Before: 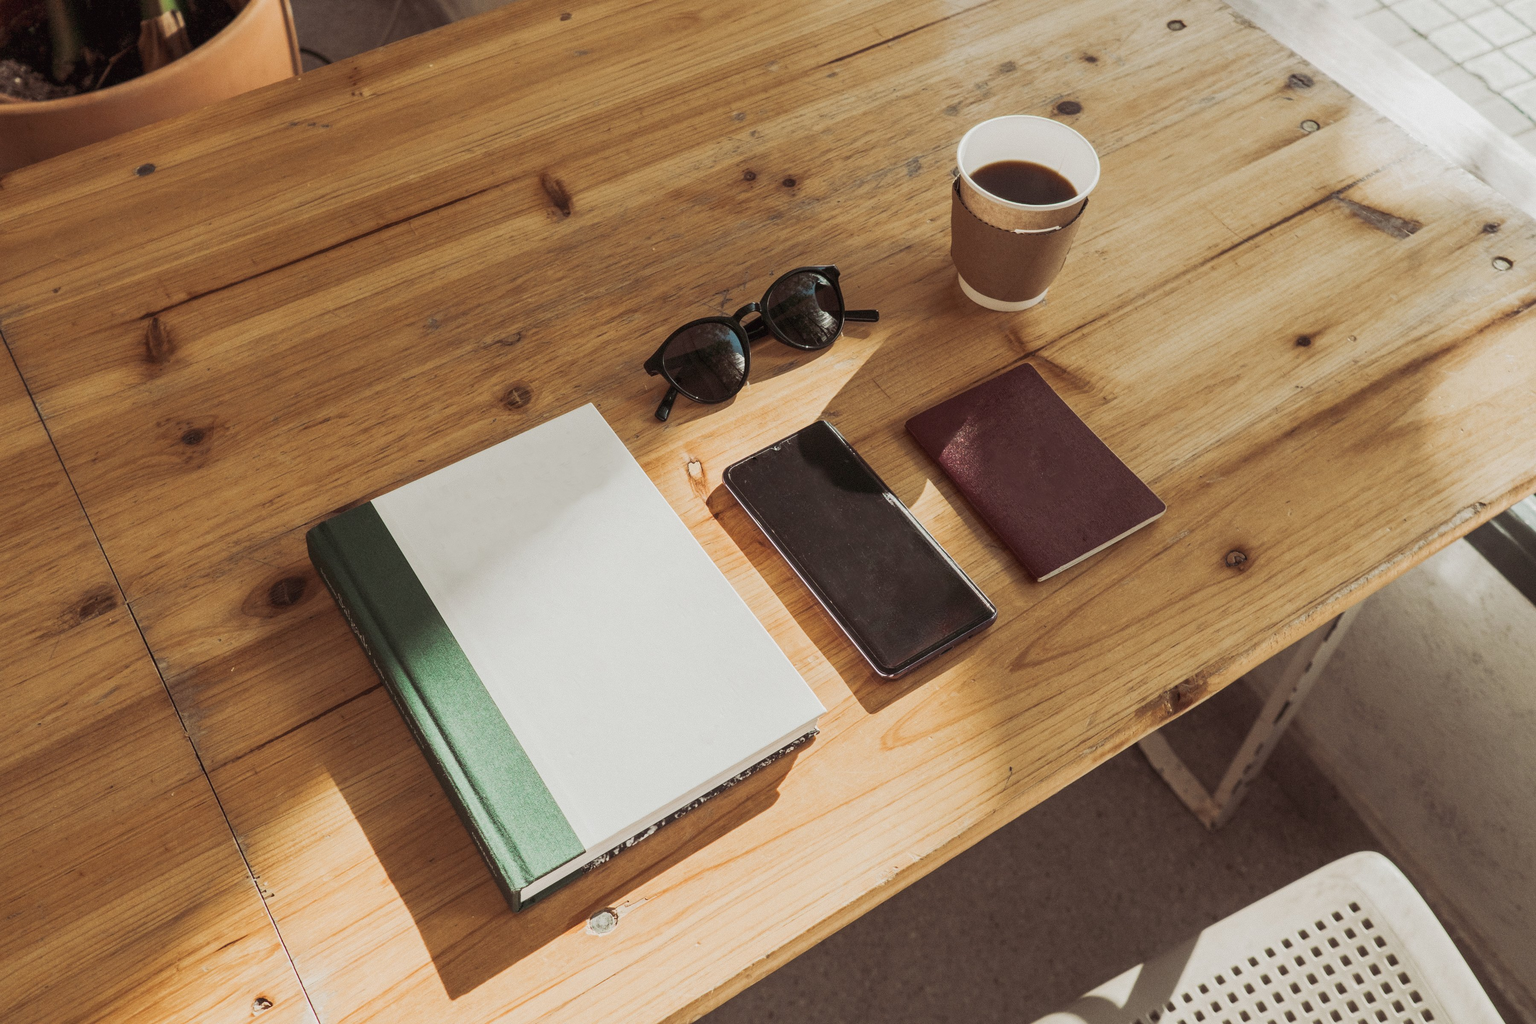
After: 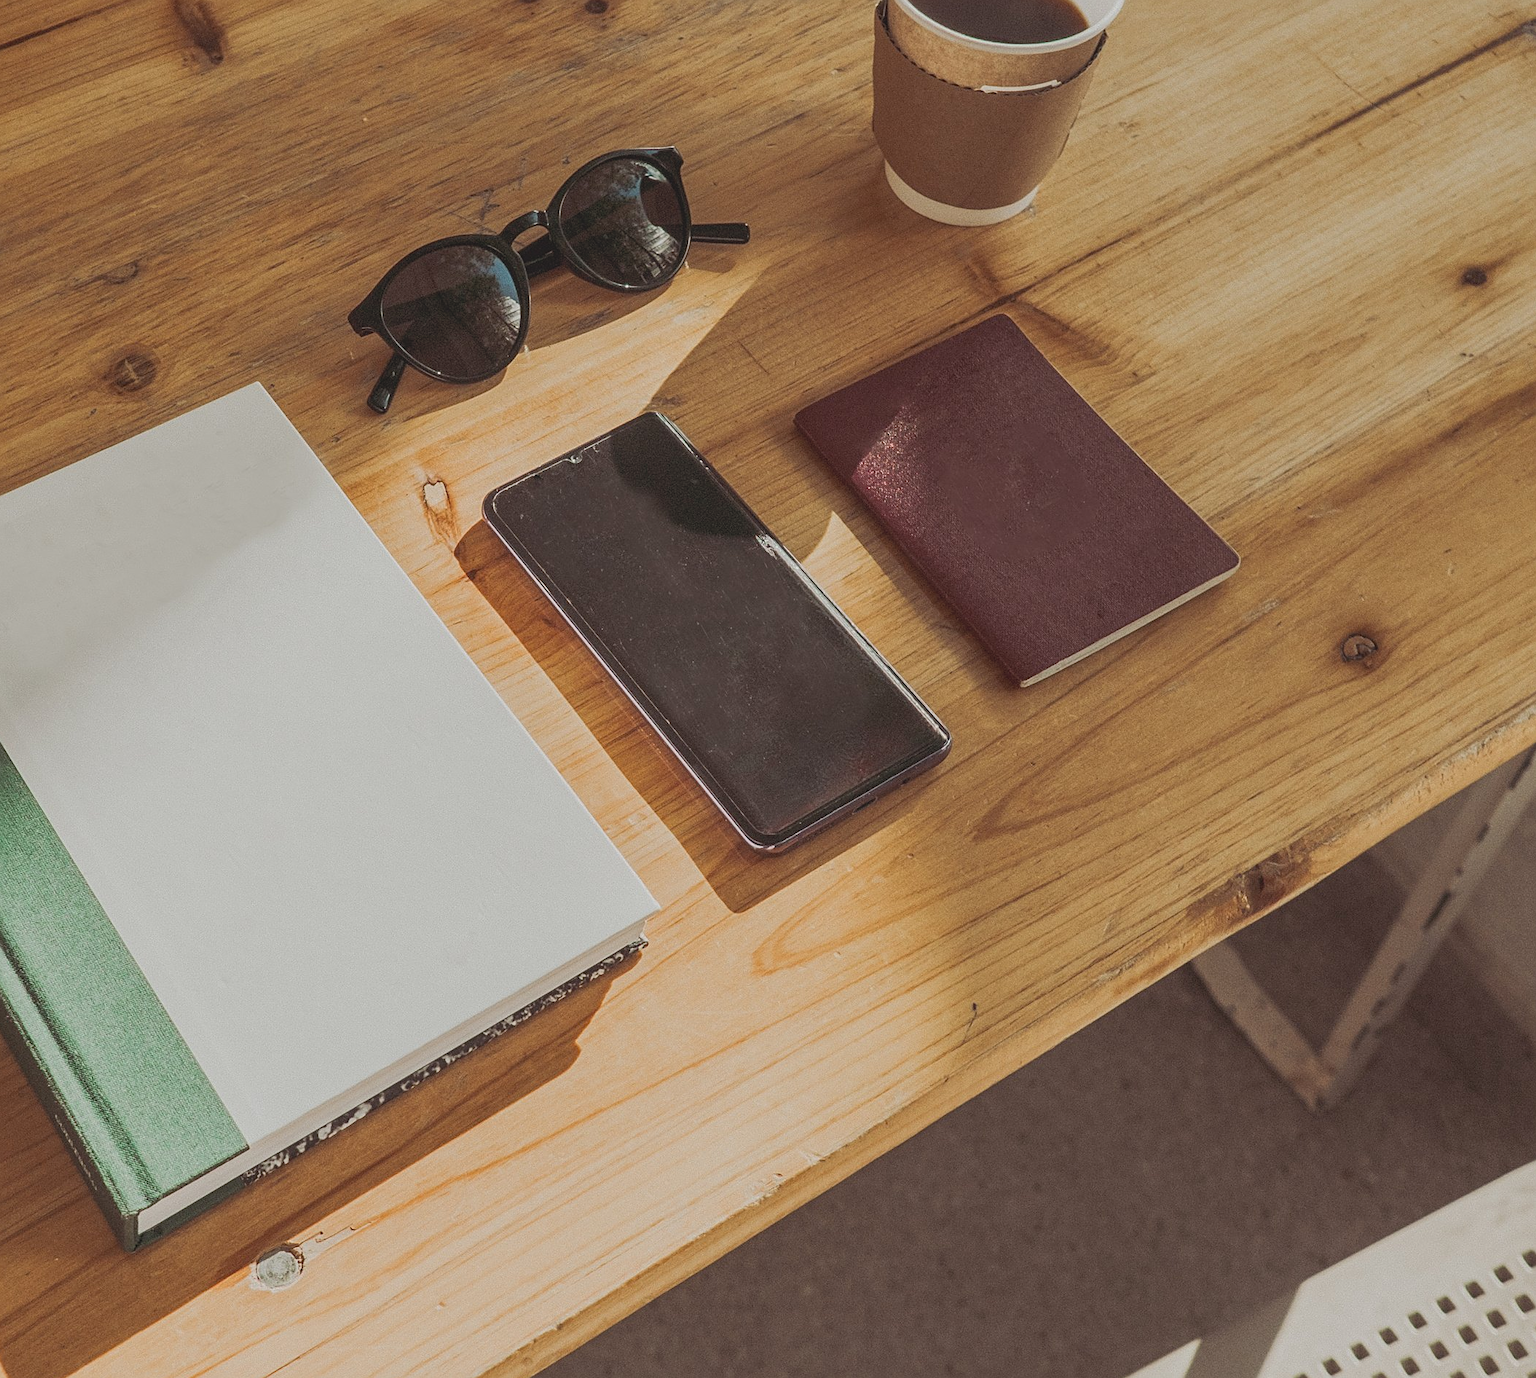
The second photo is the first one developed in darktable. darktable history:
local contrast: on, module defaults
crop and rotate: left 28.64%, top 17.531%, right 12.756%, bottom 3.589%
sharpen: on, module defaults
contrast brightness saturation: contrast -0.283
